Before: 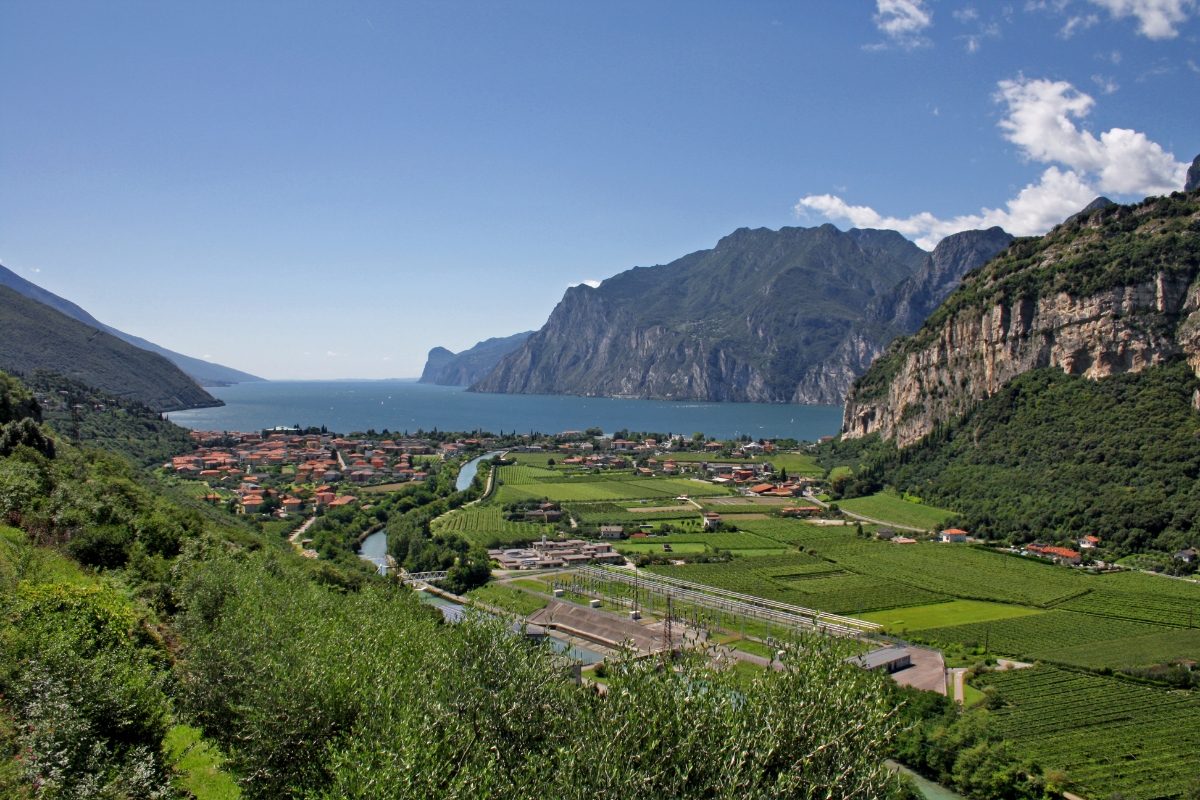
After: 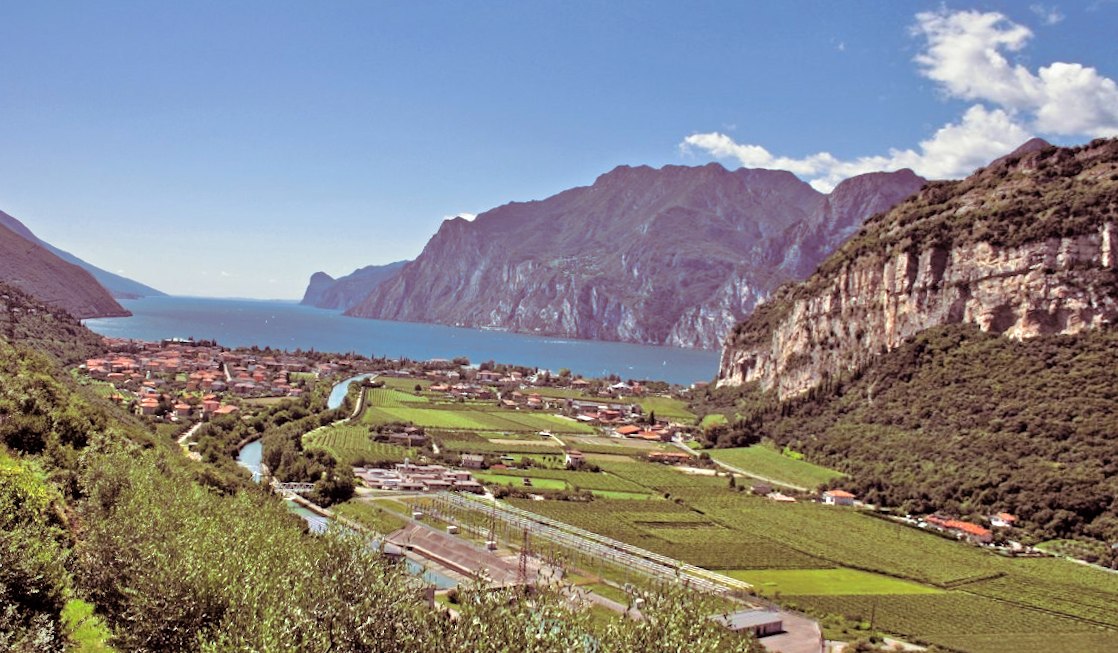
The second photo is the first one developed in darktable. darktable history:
rotate and perspective: rotation 1.69°, lens shift (vertical) -0.023, lens shift (horizontal) -0.291, crop left 0.025, crop right 0.988, crop top 0.092, crop bottom 0.842
crop and rotate: angle -1.69°
split-toning: on, module defaults
tone equalizer: -7 EV 0.15 EV, -6 EV 0.6 EV, -5 EV 1.15 EV, -4 EV 1.33 EV, -3 EV 1.15 EV, -2 EV 0.6 EV, -1 EV 0.15 EV, mask exposure compensation -0.5 EV
